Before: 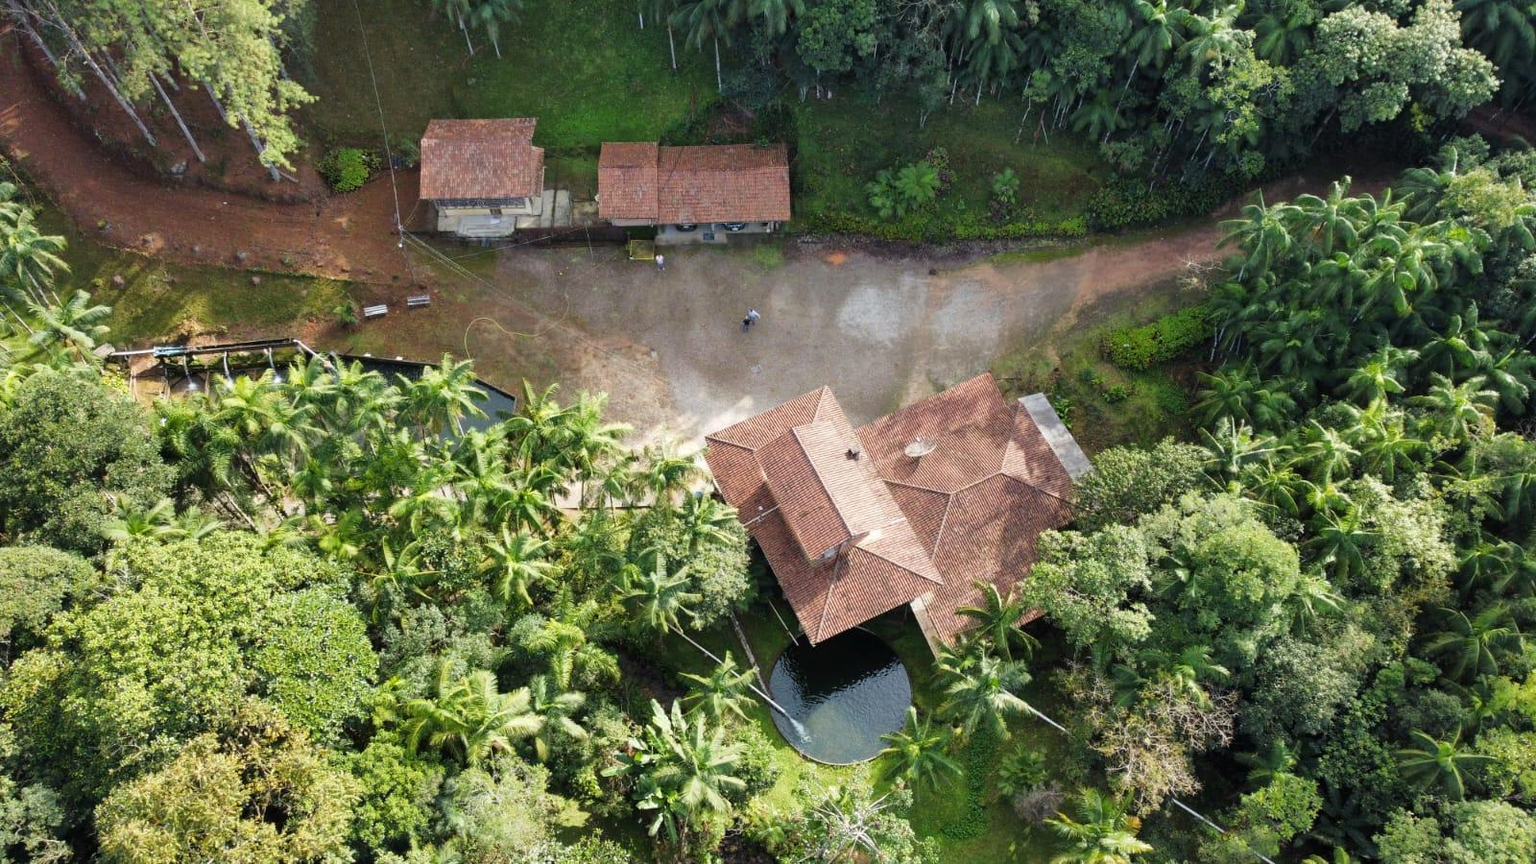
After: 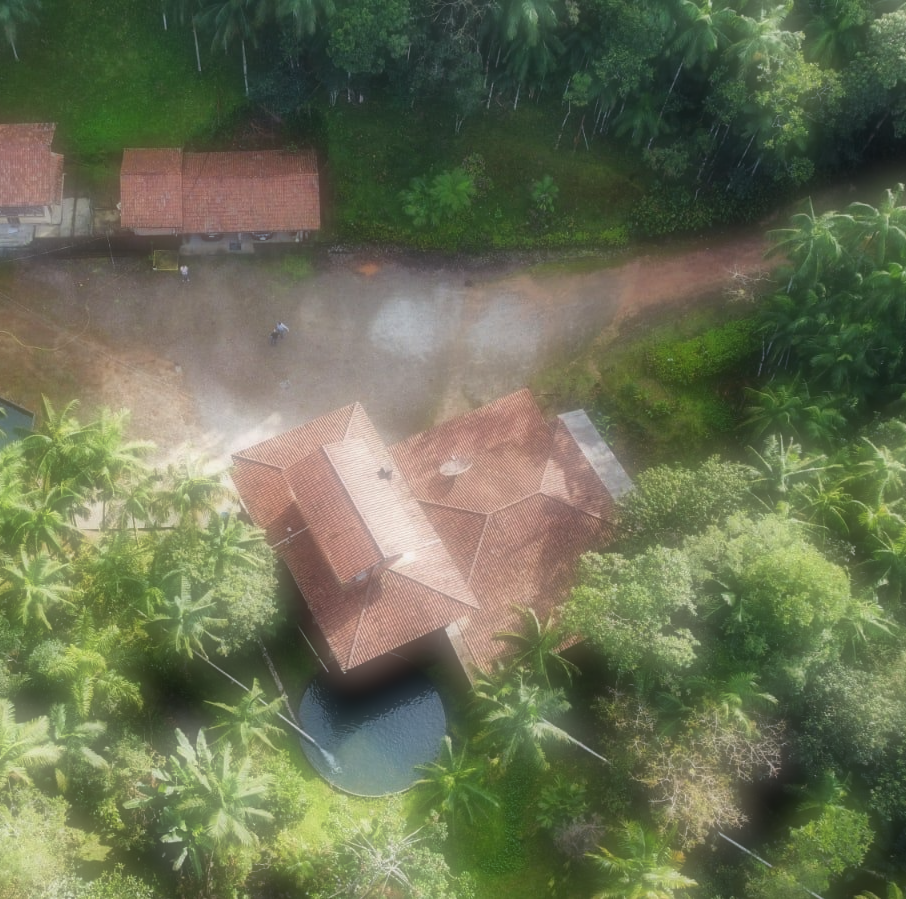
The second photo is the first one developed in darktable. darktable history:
haze removal: compatibility mode true, adaptive false
crop: left 31.458%, top 0%, right 11.876%
soften: on, module defaults
